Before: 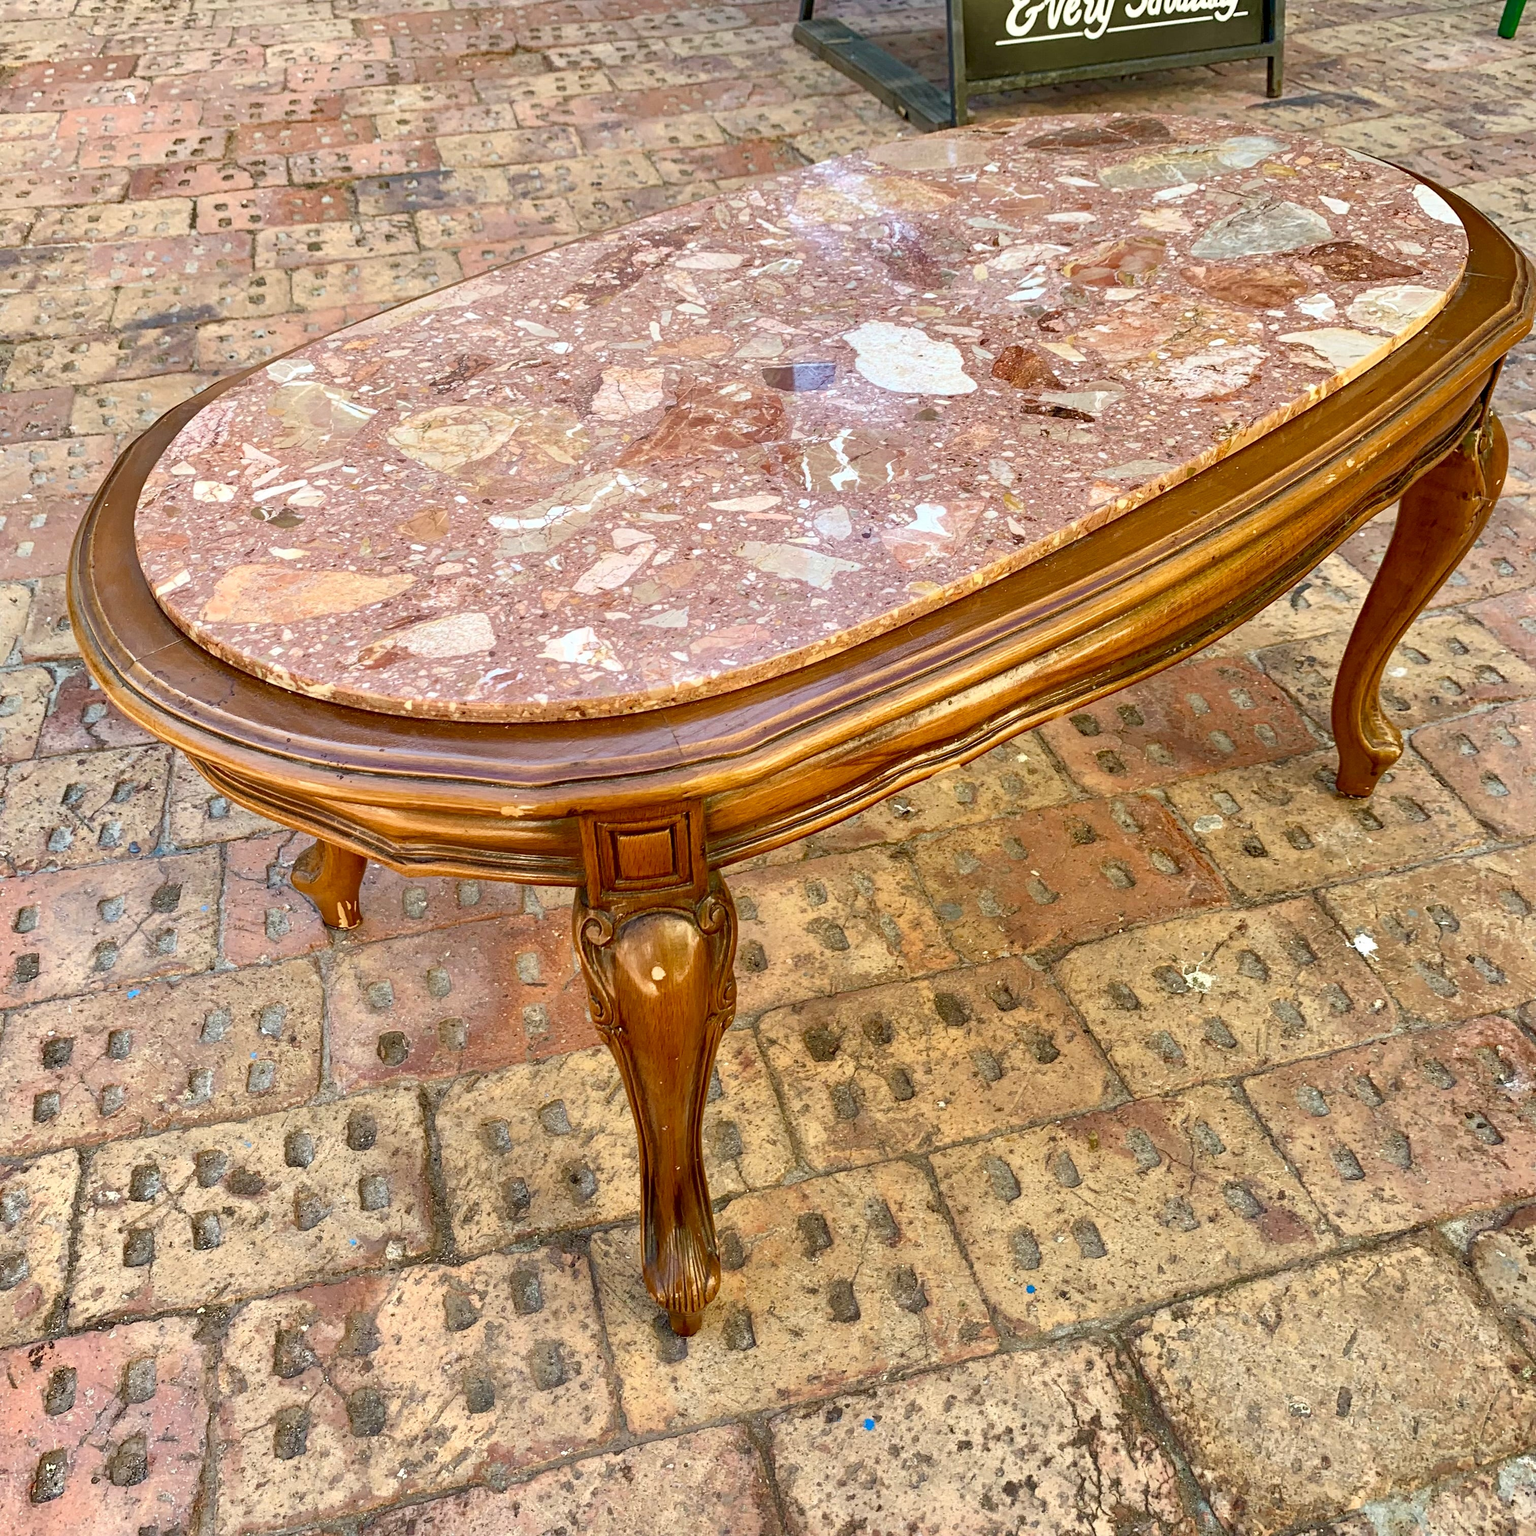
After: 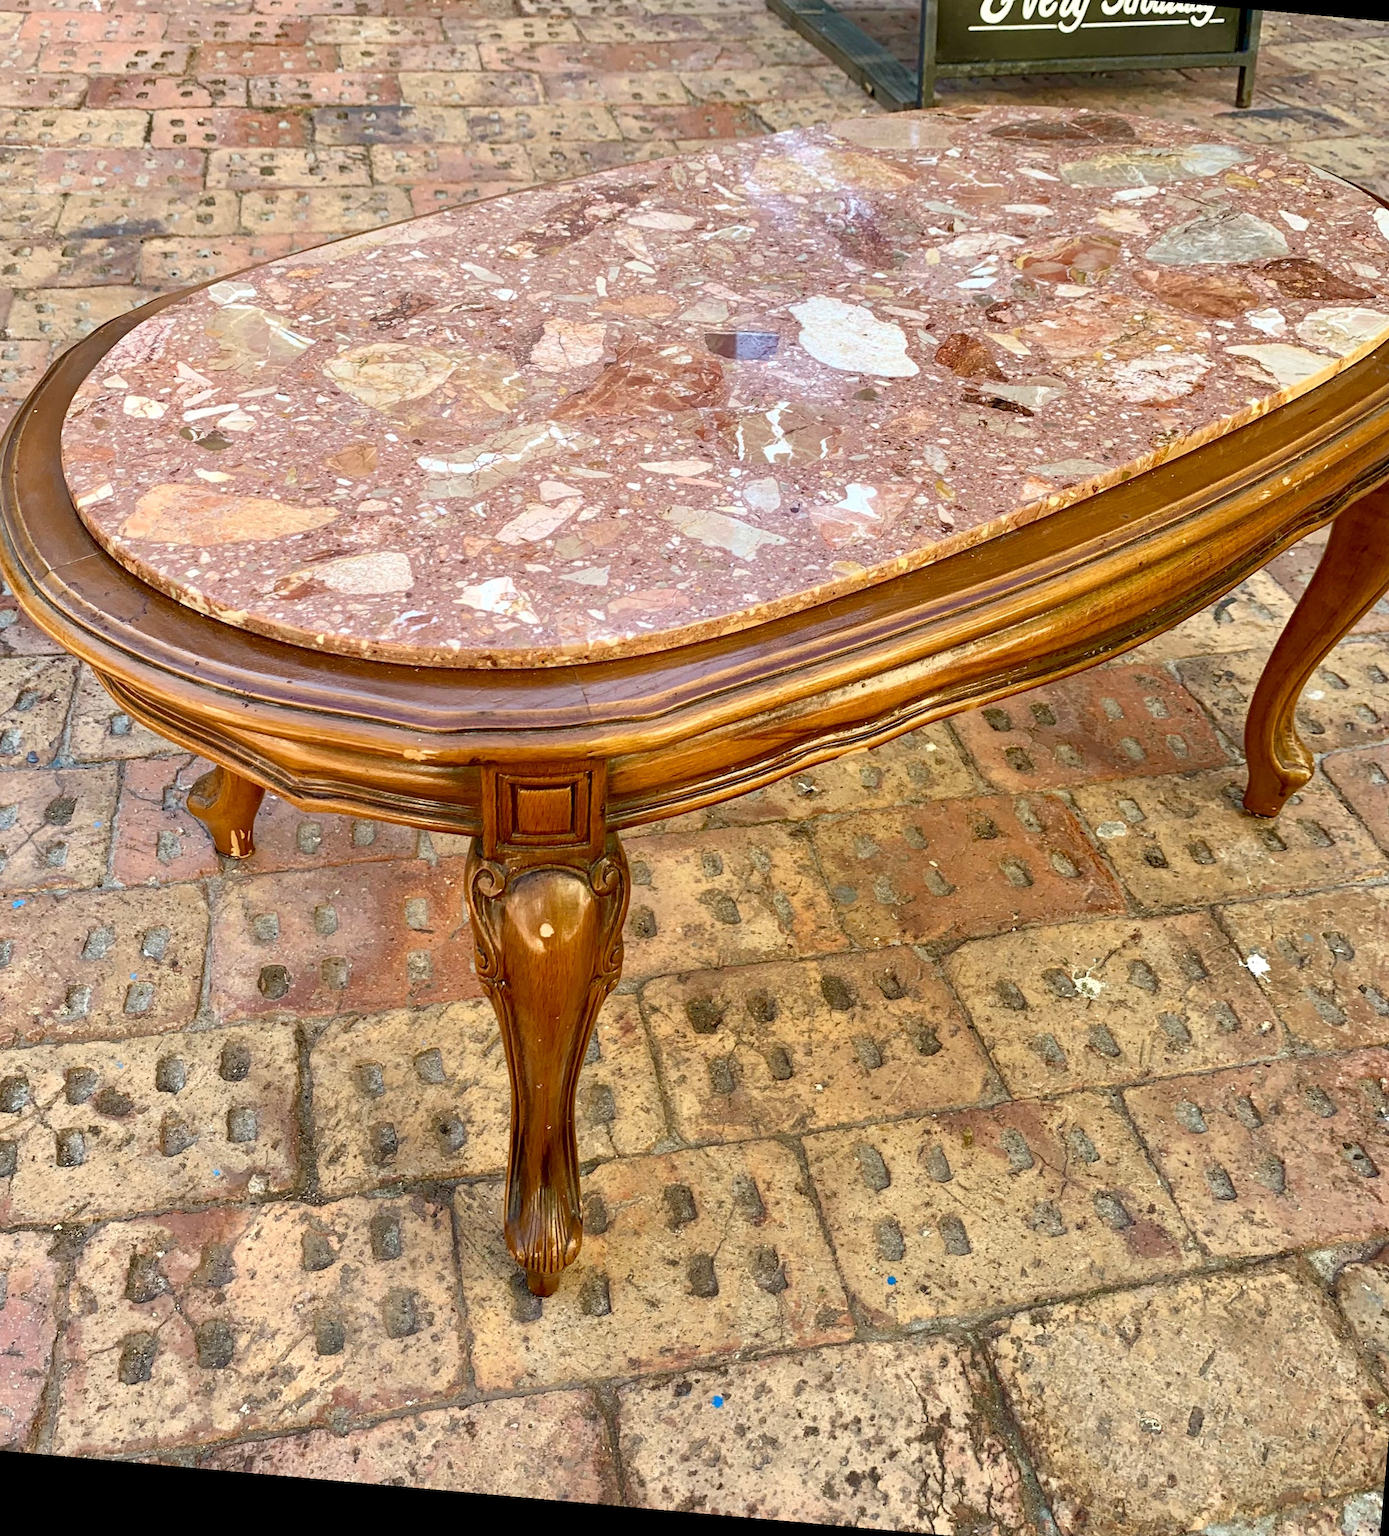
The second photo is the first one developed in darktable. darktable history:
rotate and perspective: rotation 5.12°, automatic cropping off
crop: left 9.807%, top 6.259%, right 7.334%, bottom 2.177%
